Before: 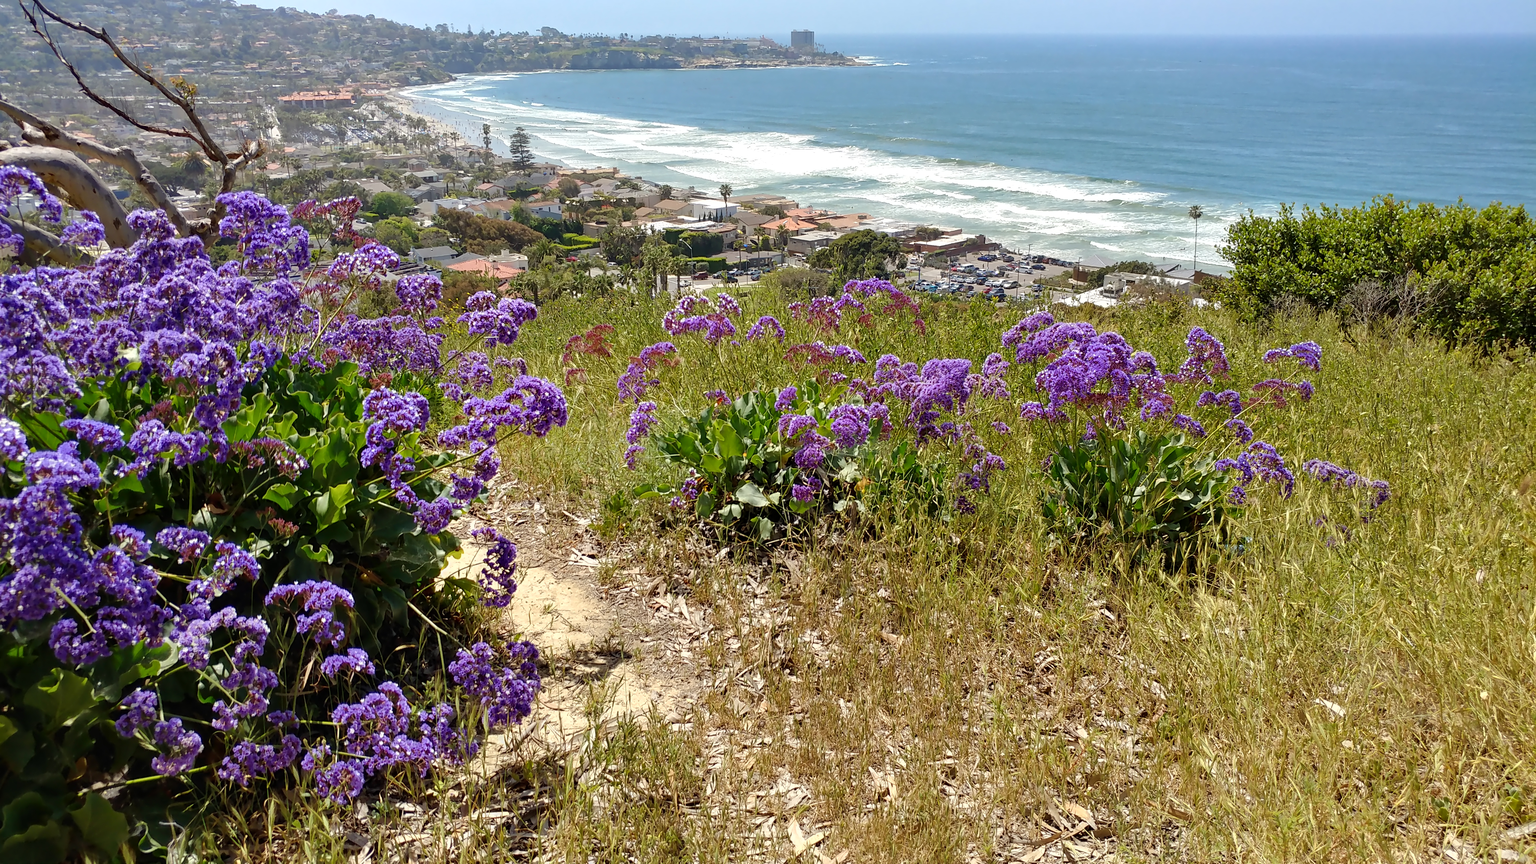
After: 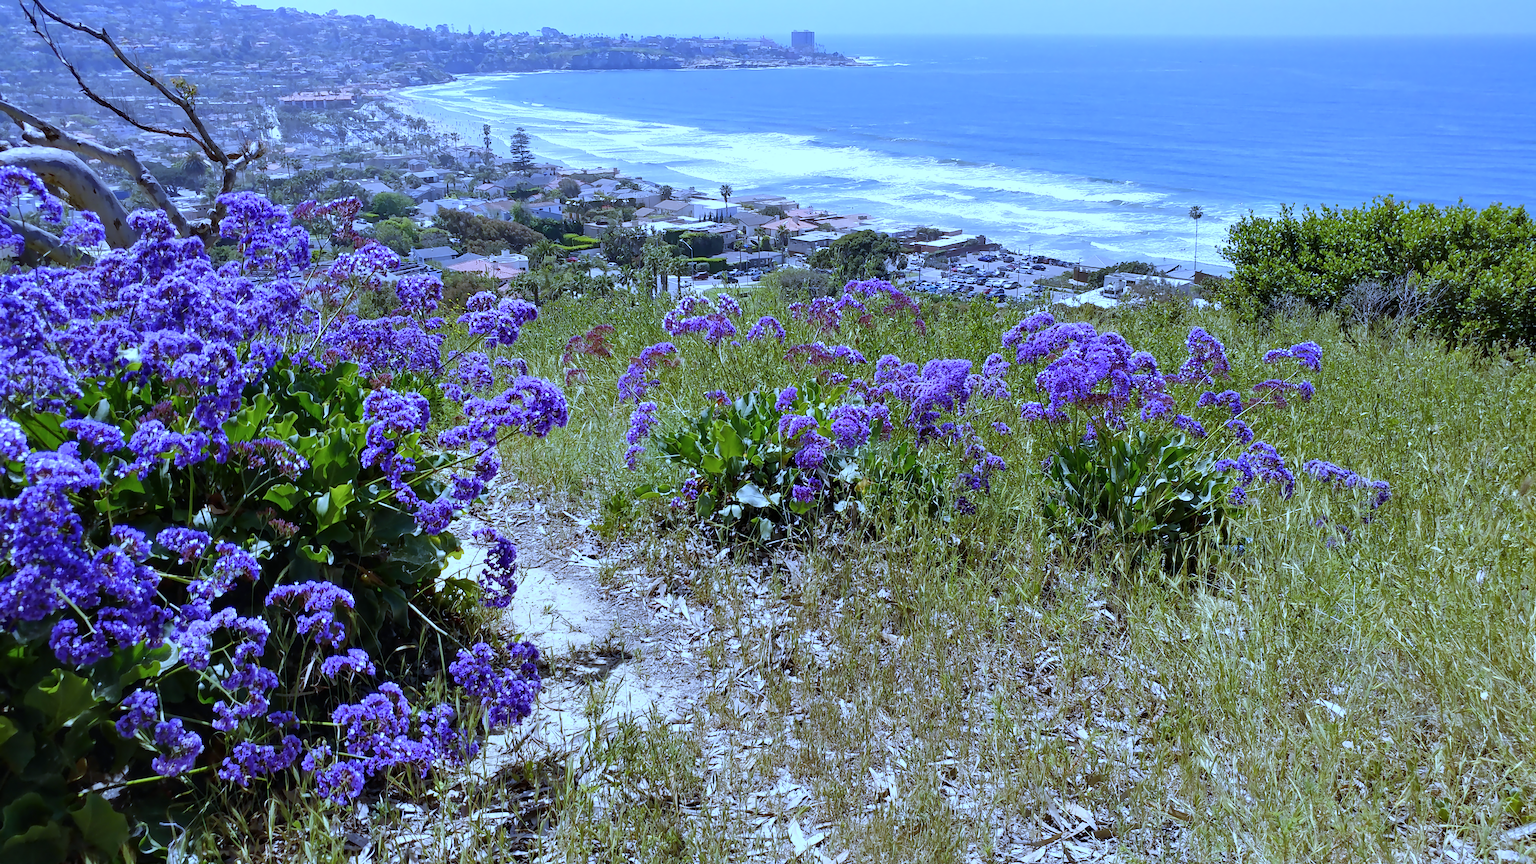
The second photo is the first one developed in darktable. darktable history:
contrast brightness saturation: saturation -0.05
white balance: red 0.766, blue 1.537
